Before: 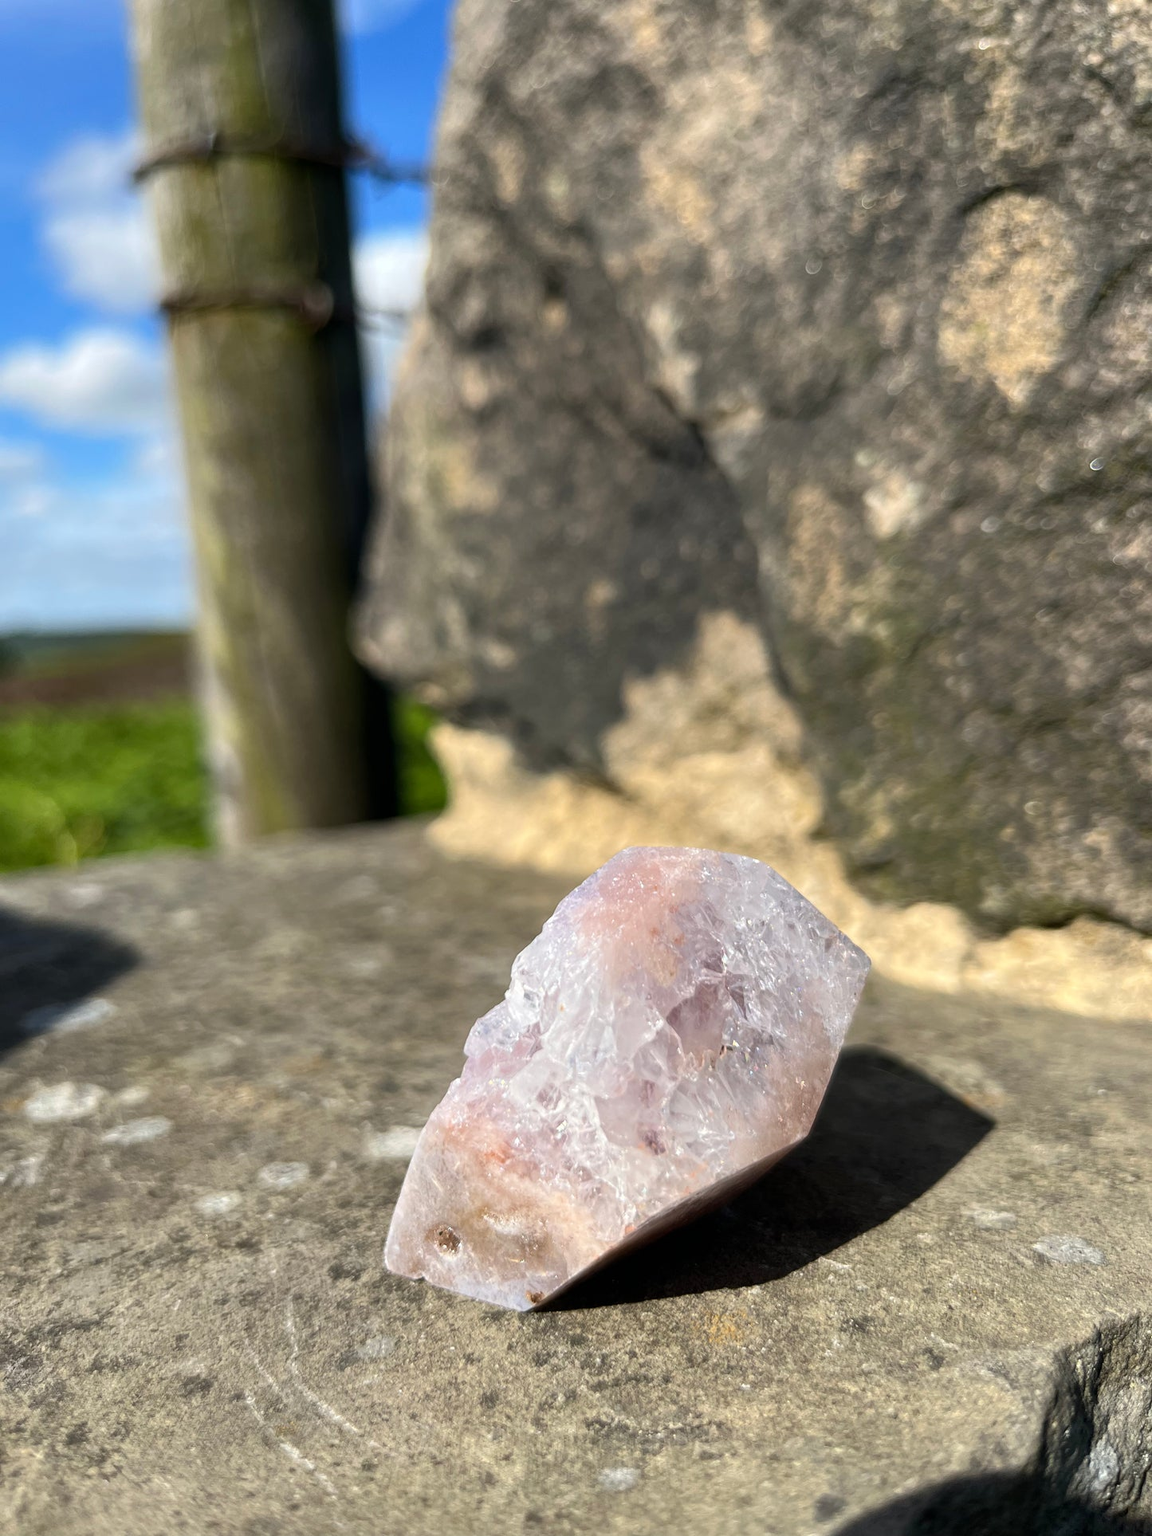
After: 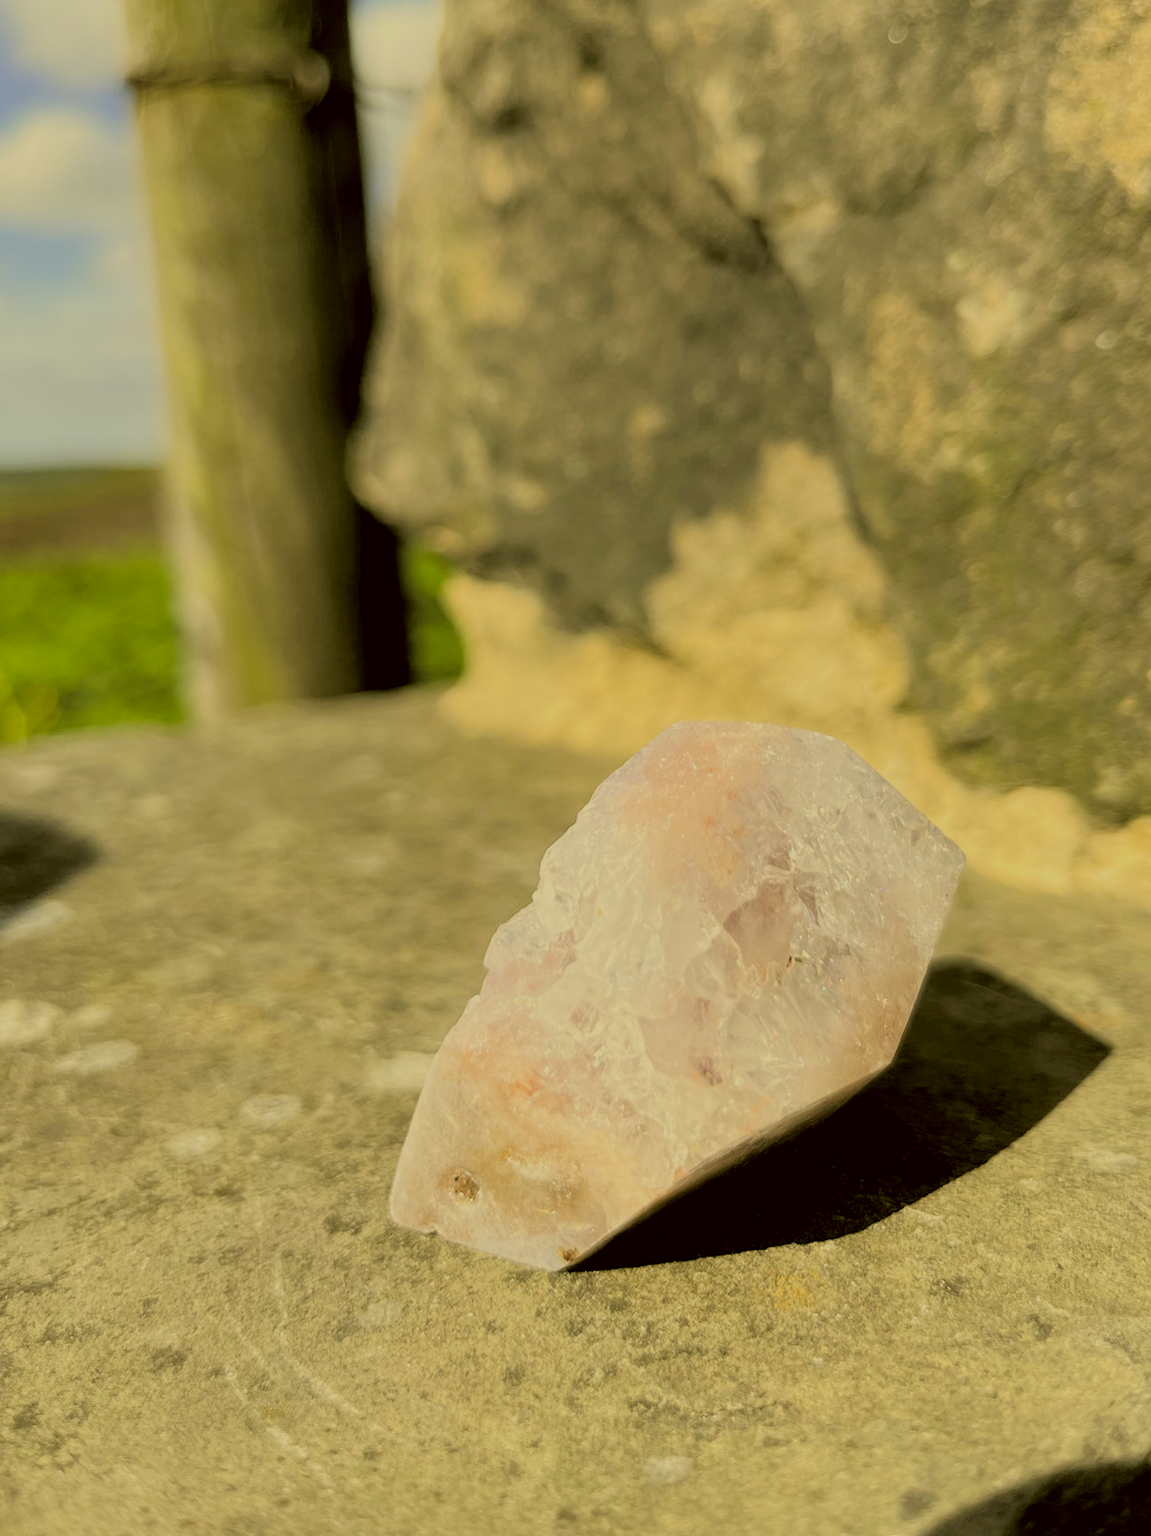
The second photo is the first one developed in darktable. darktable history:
crop and rotate: left 4.842%, top 15.51%, right 10.668%
filmic rgb: black relative exposure -7.15 EV, white relative exposure 5.36 EV, hardness 3.02
exposure: black level correction -0.036, exposure -0.497 EV, compensate highlight preservation false
rgb levels: levels [[0.027, 0.429, 0.996], [0, 0.5, 1], [0, 0.5, 1]]
shadows and highlights: shadows -30, highlights 30
color correction: highlights a* 0.162, highlights b* 29.53, shadows a* -0.162, shadows b* 21.09
white balance: emerald 1
